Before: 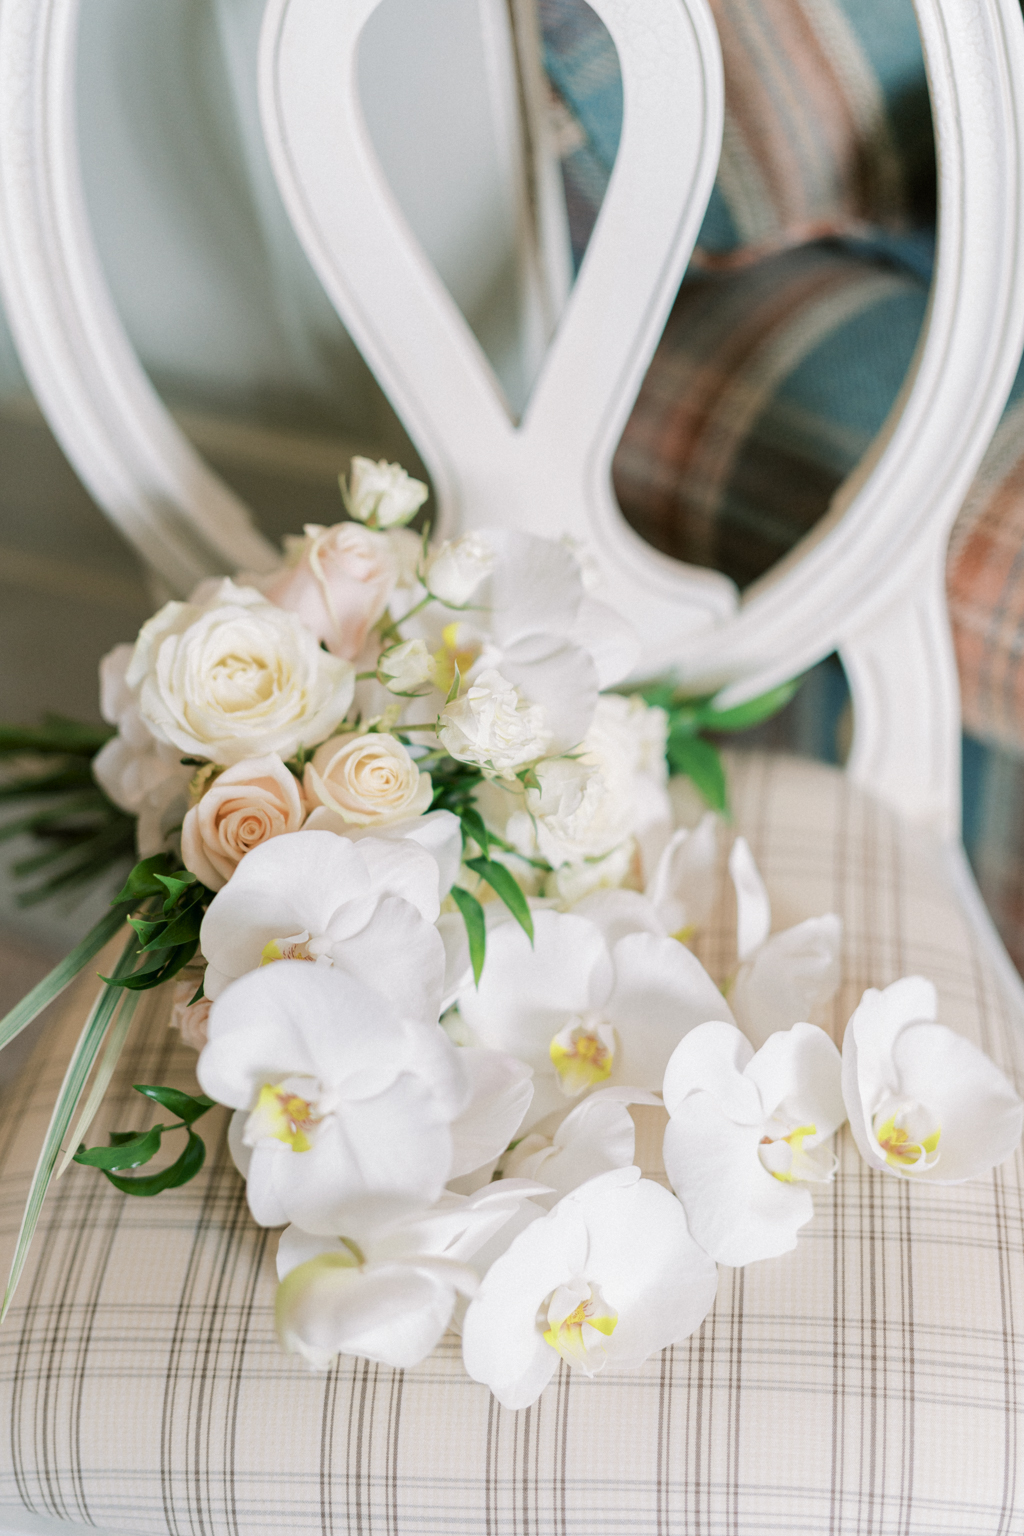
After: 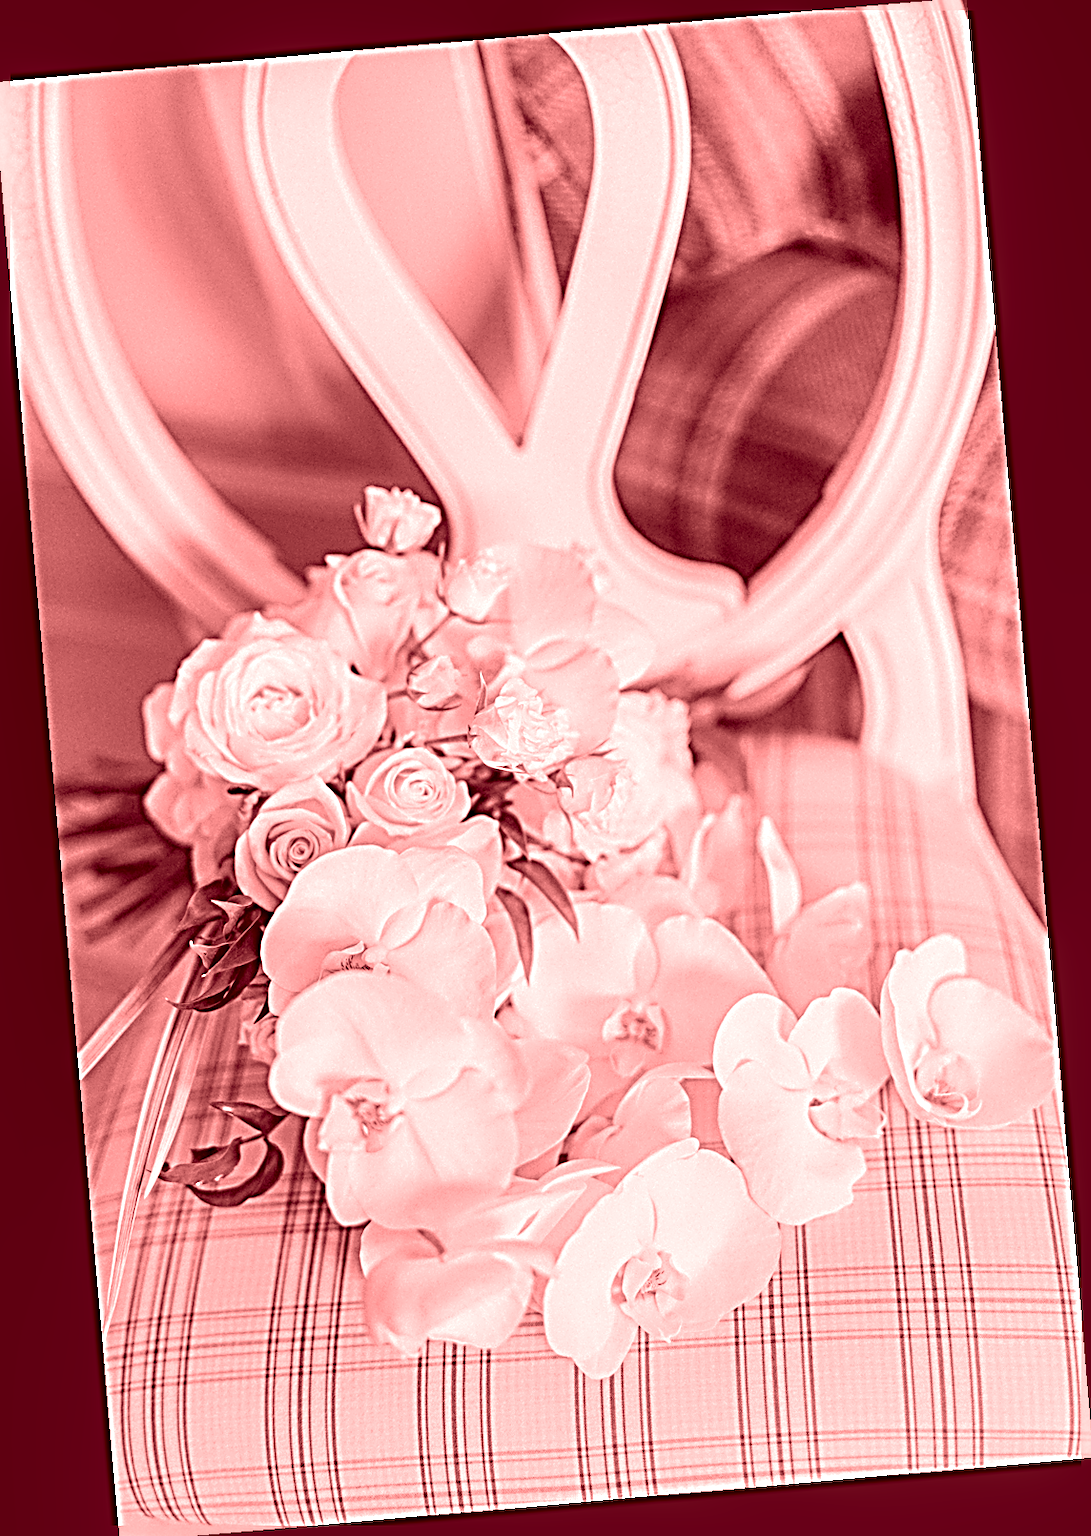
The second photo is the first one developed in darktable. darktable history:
sharpen: radius 4.001, amount 2
crop and rotate: left 0.614%, top 0.179%, bottom 0.309%
rotate and perspective: rotation -4.98°, automatic cropping off
contrast equalizer: octaves 7, y [[0.524 ×6], [0.512 ×6], [0.379 ×6], [0 ×6], [0 ×6]]
colorize: saturation 60%, source mix 100%
local contrast: on, module defaults
